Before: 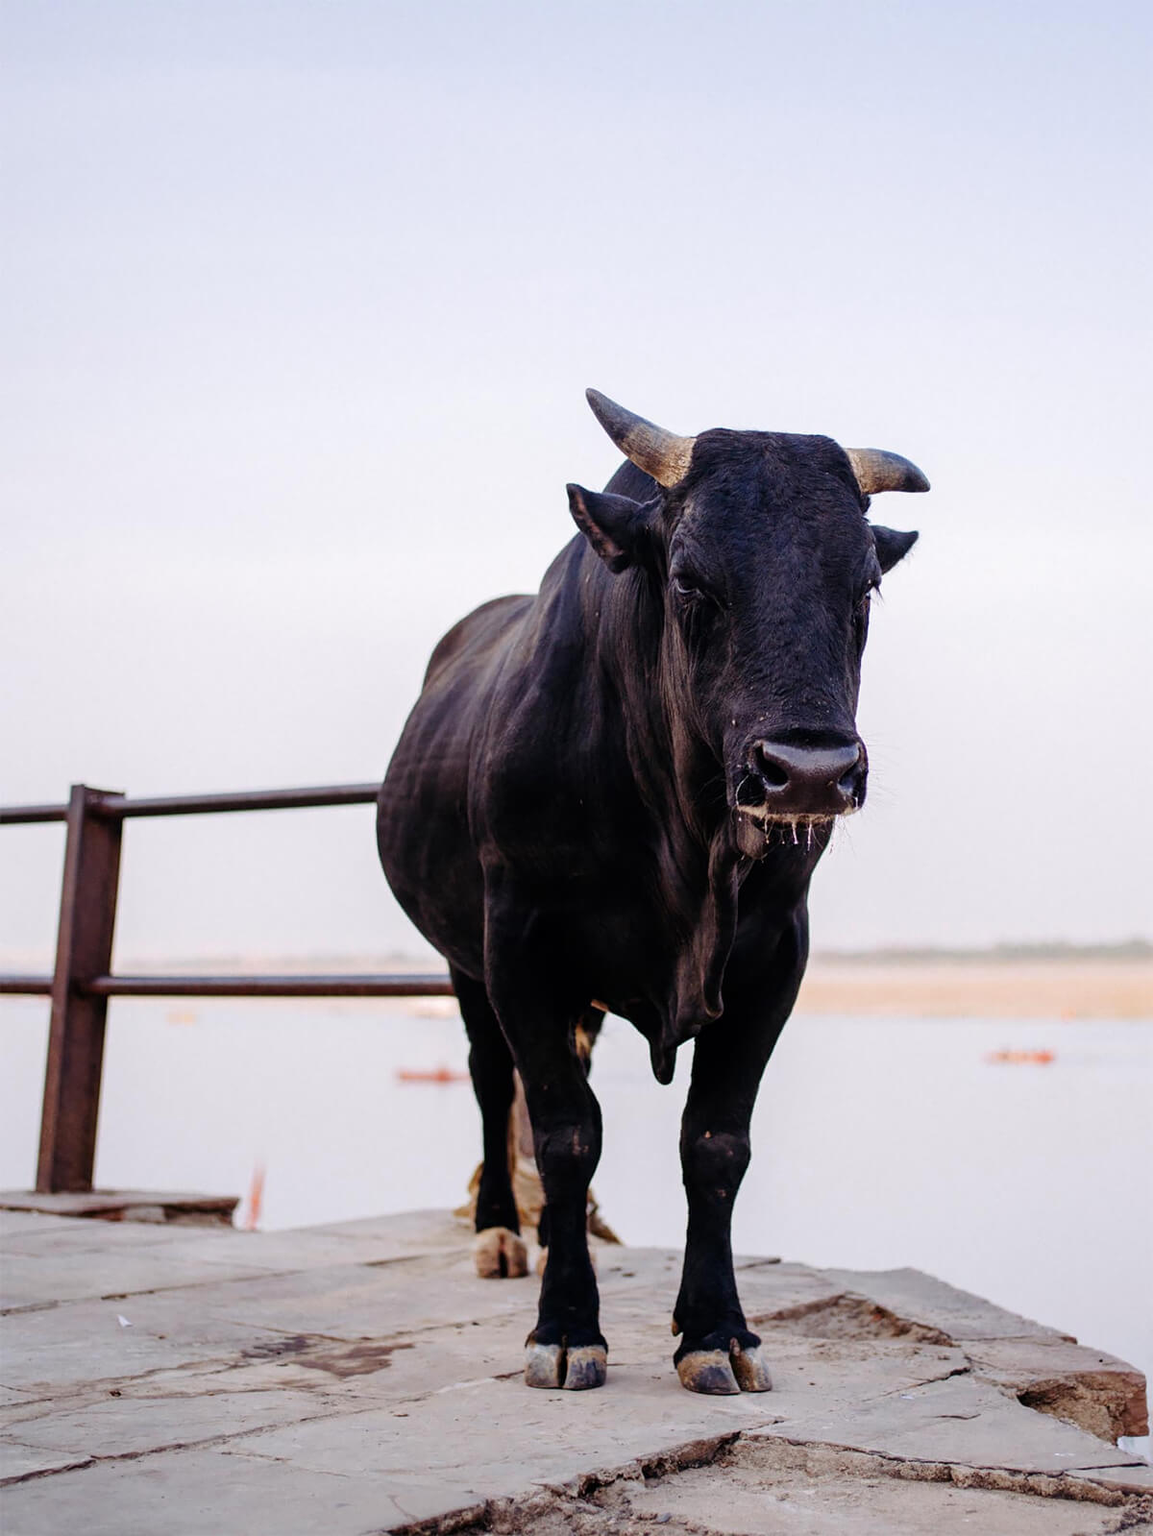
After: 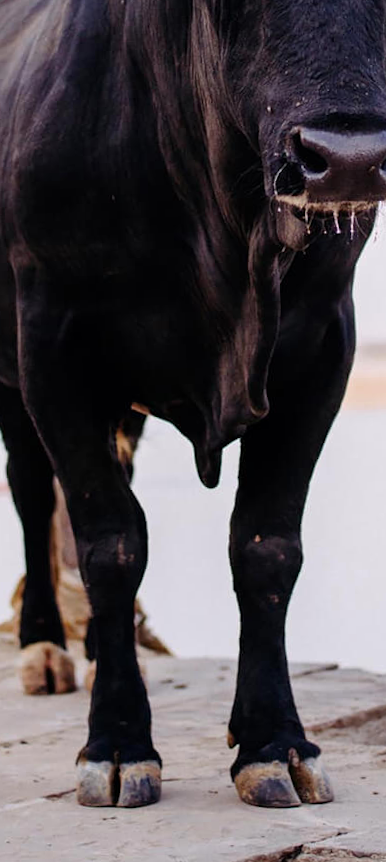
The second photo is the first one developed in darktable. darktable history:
rotate and perspective: rotation -2.12°, lens shift (vertical) 0.009, lens shift (horizontal) -0.008, automatic cropping original format, crop left 0.036, crop right 0.964, crop top 0.05, crop bottom 0.959
crop: left 40.878%, top 39.176%, right 25.993%, bottom 3.081%
